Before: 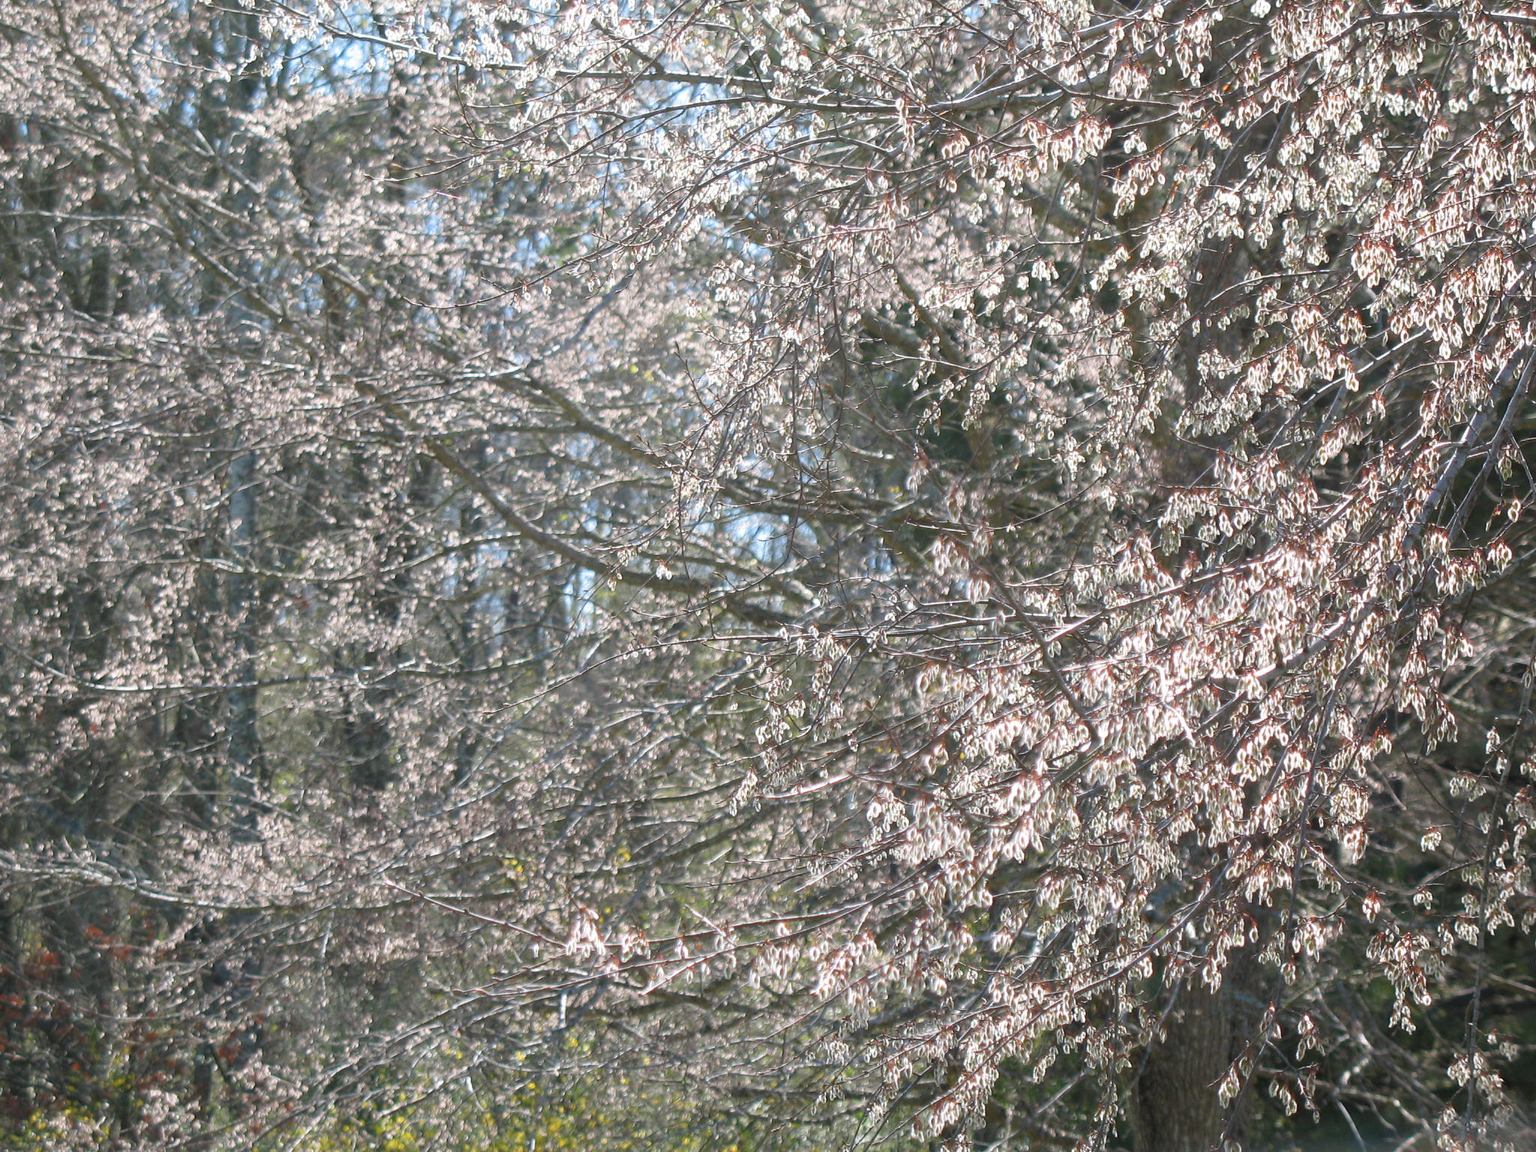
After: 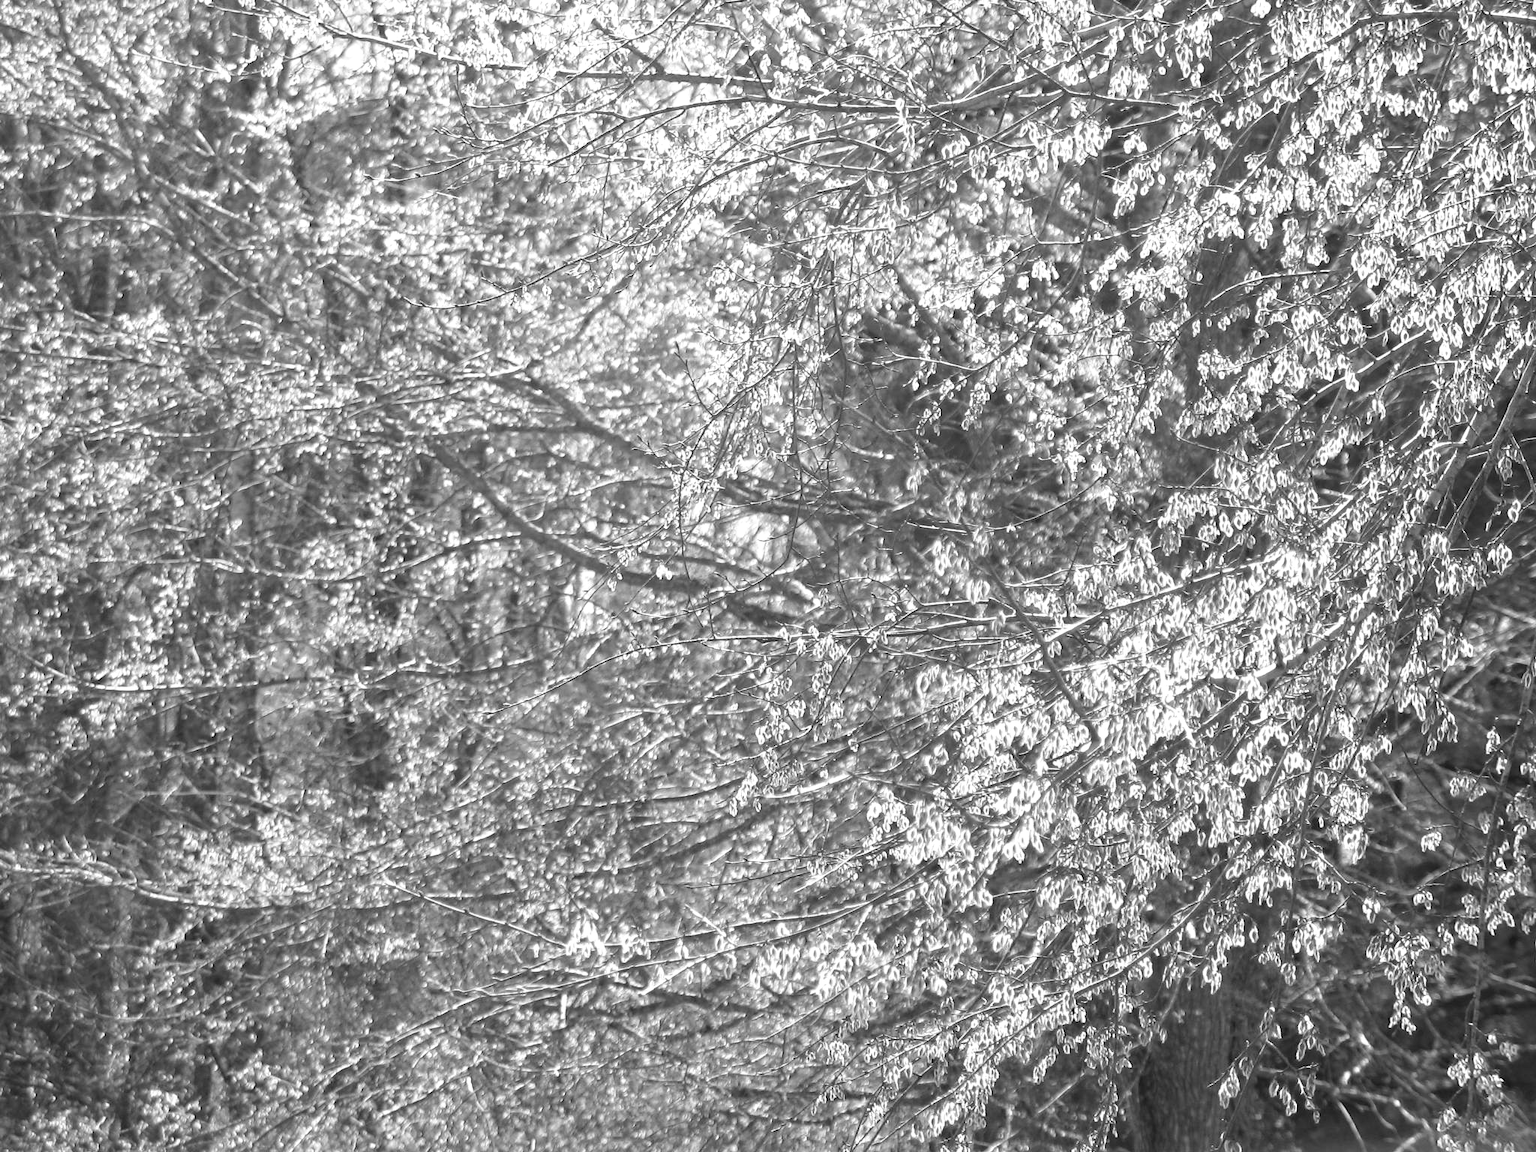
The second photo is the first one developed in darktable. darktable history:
haze removal: compatibility mode true, adaptive false
exposure: black level correction -0.002, exposure 0.54 EV, compensate highlight preservation false
velvia: on, module defaults
monochrome: on, module defaults
